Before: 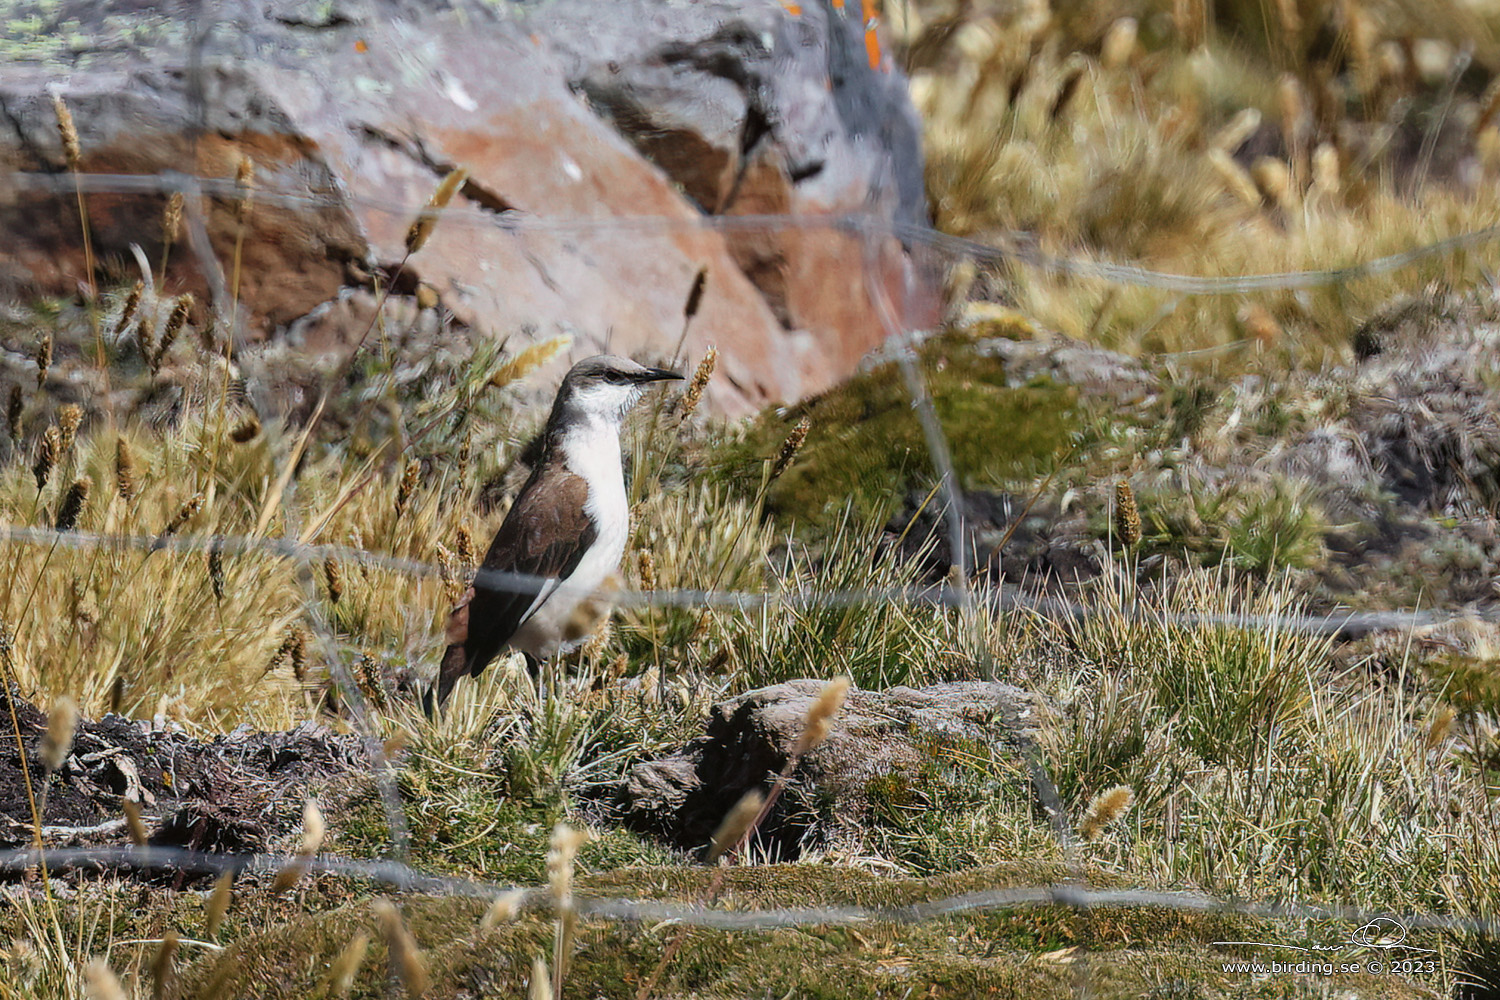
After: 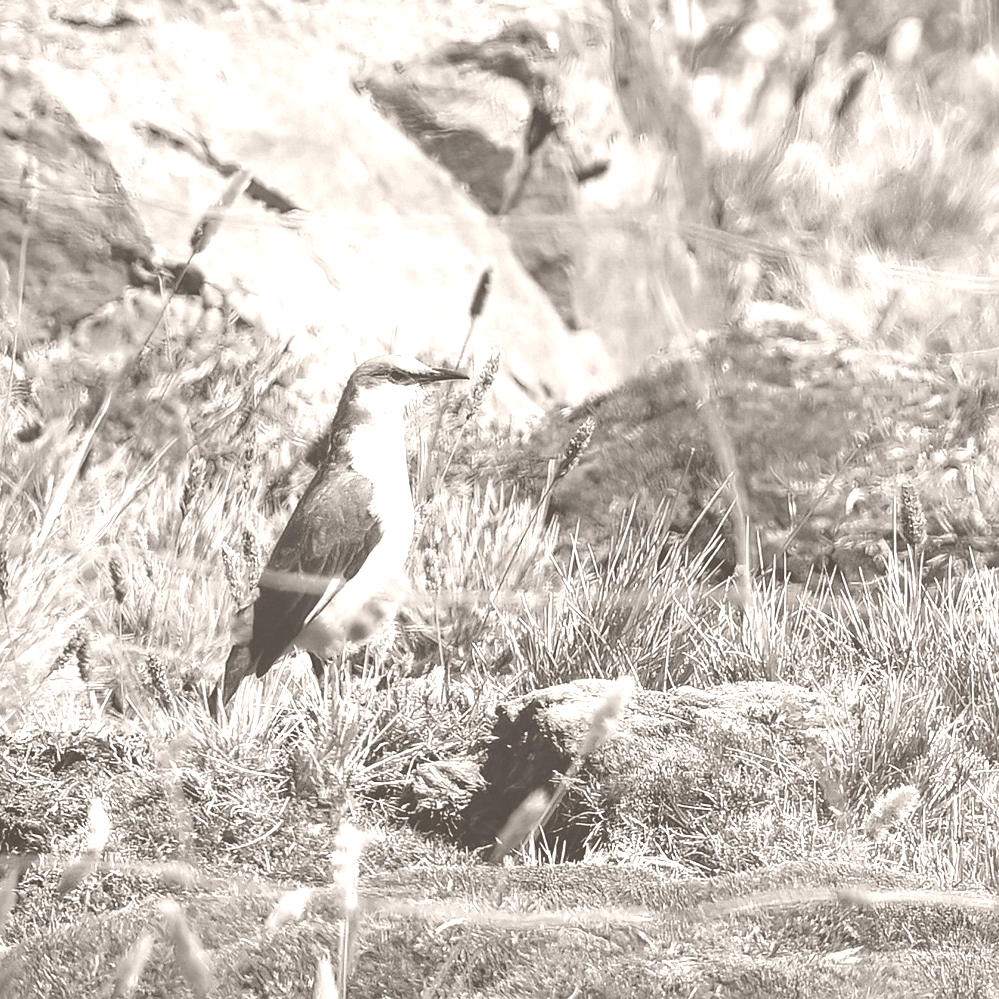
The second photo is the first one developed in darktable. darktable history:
color contrast: green-magenta contrast 1.1, blue-yellow contrast 1.1, unbound 0
sharpen: amount 0.2
crop and rotate: left 14.436%, right 18.898%
colorize: hue 34.49°, saturation 35.33%, source mix 100%, lightness 55%, version 1
